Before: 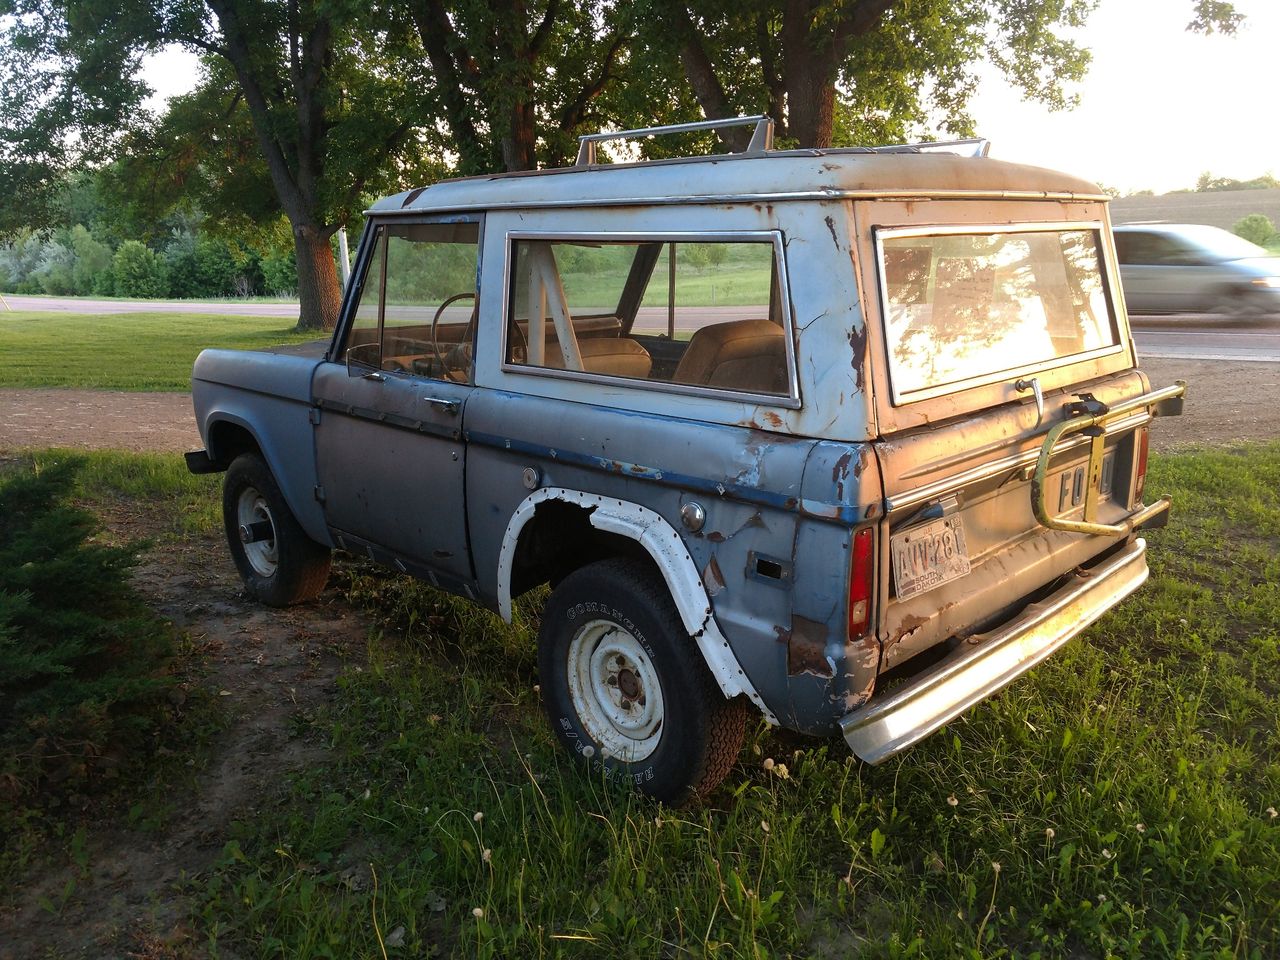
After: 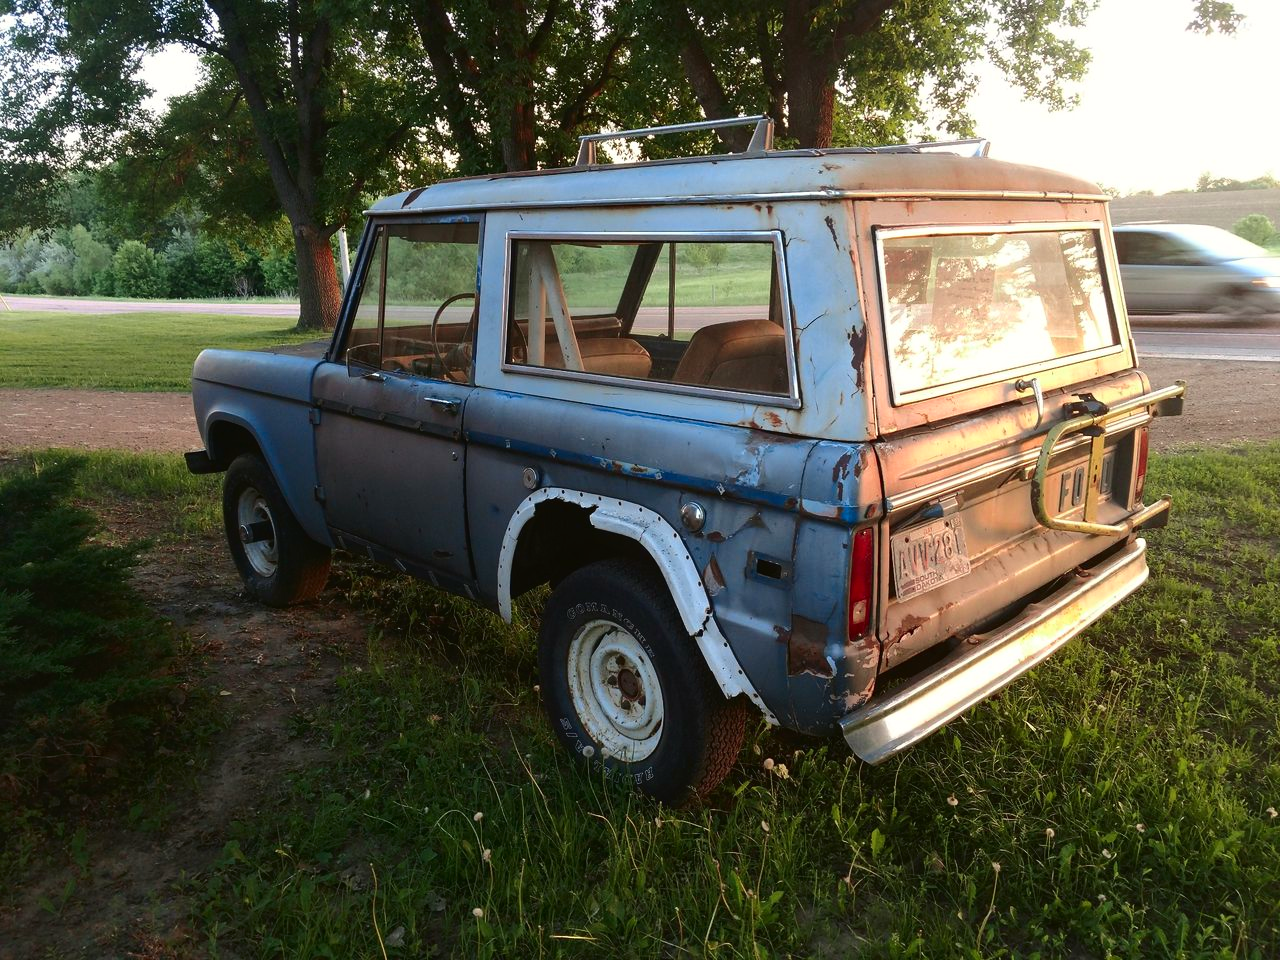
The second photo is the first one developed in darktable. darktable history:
tone curve: curves: ch0 [(0, 0.021) (0.059, 0.053) (0.212, 0.18) (0.337, 0.304) (0.495, 0.505) (0.725, 0.731) (0.89, 0.919) (1, 1)]; ch1 [(0, 0) (0.094, 0.081) (0.311, 0.282) (0.421, 0.417) (0.479, 0.475) (0.54, 0.55) (0.615, 0.65) (0.683, 0.688) (1, 1)]; ch2 [(0, 0) (0.257, 0.217) (0.44, 0.431) (0.498, 0.507) (0.603, 0.598) (1, 1)], color space Lab, independent channels, preserve colors none
